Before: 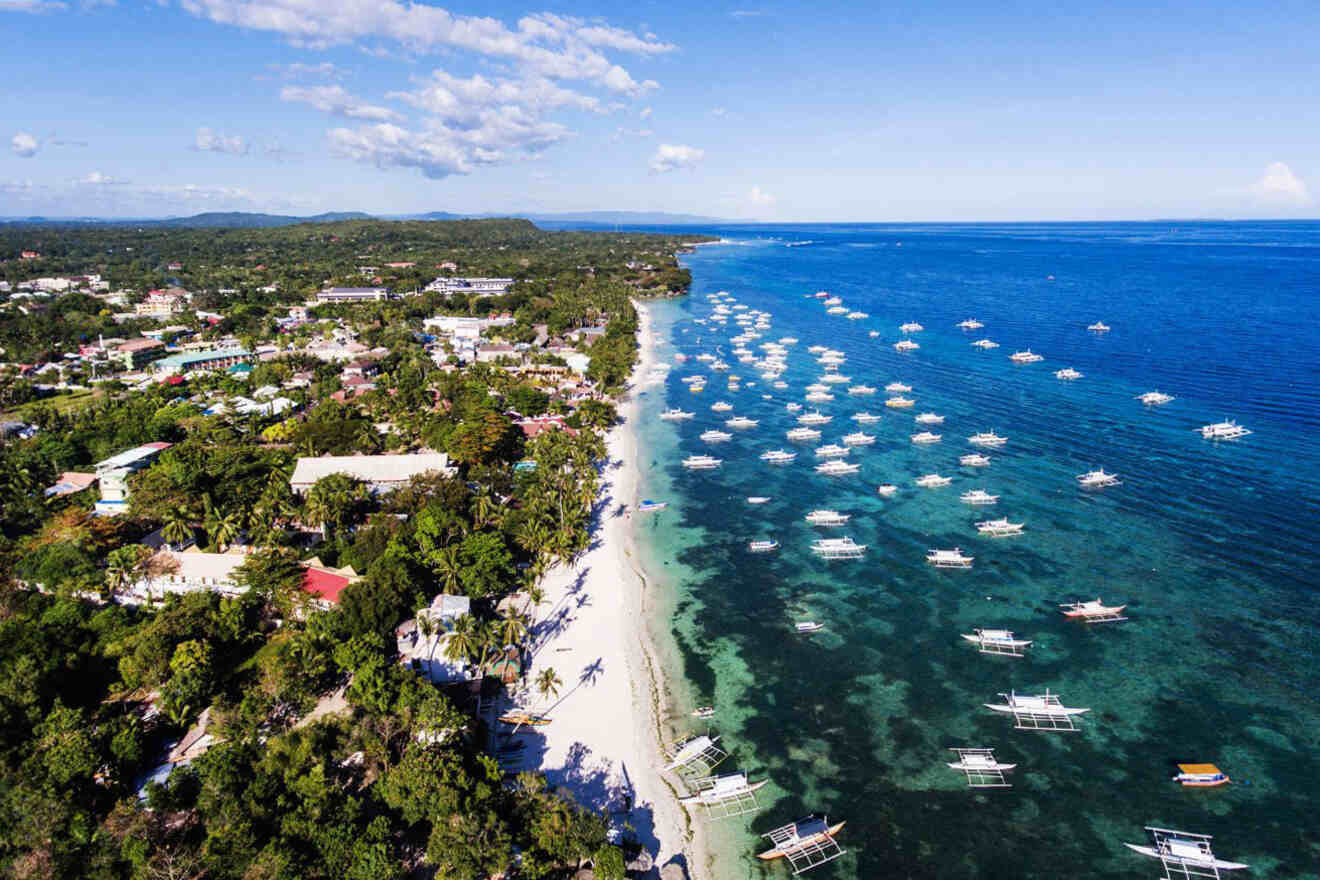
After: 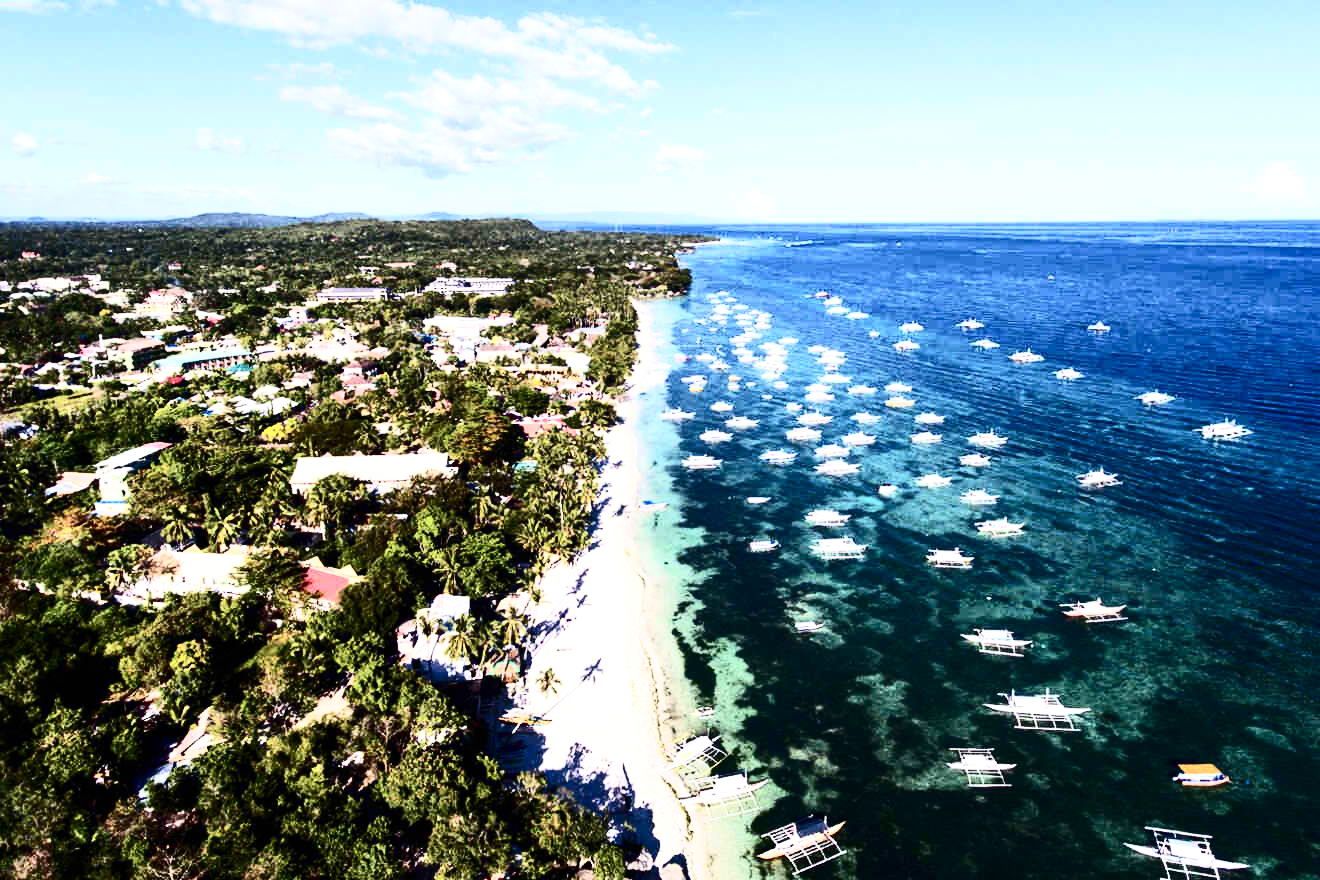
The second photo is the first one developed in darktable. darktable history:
exposure: exposure 0.515 EV, compensate highlight preservation false
contrast brightness saturation: contrast 0.5, saturation -0.1
